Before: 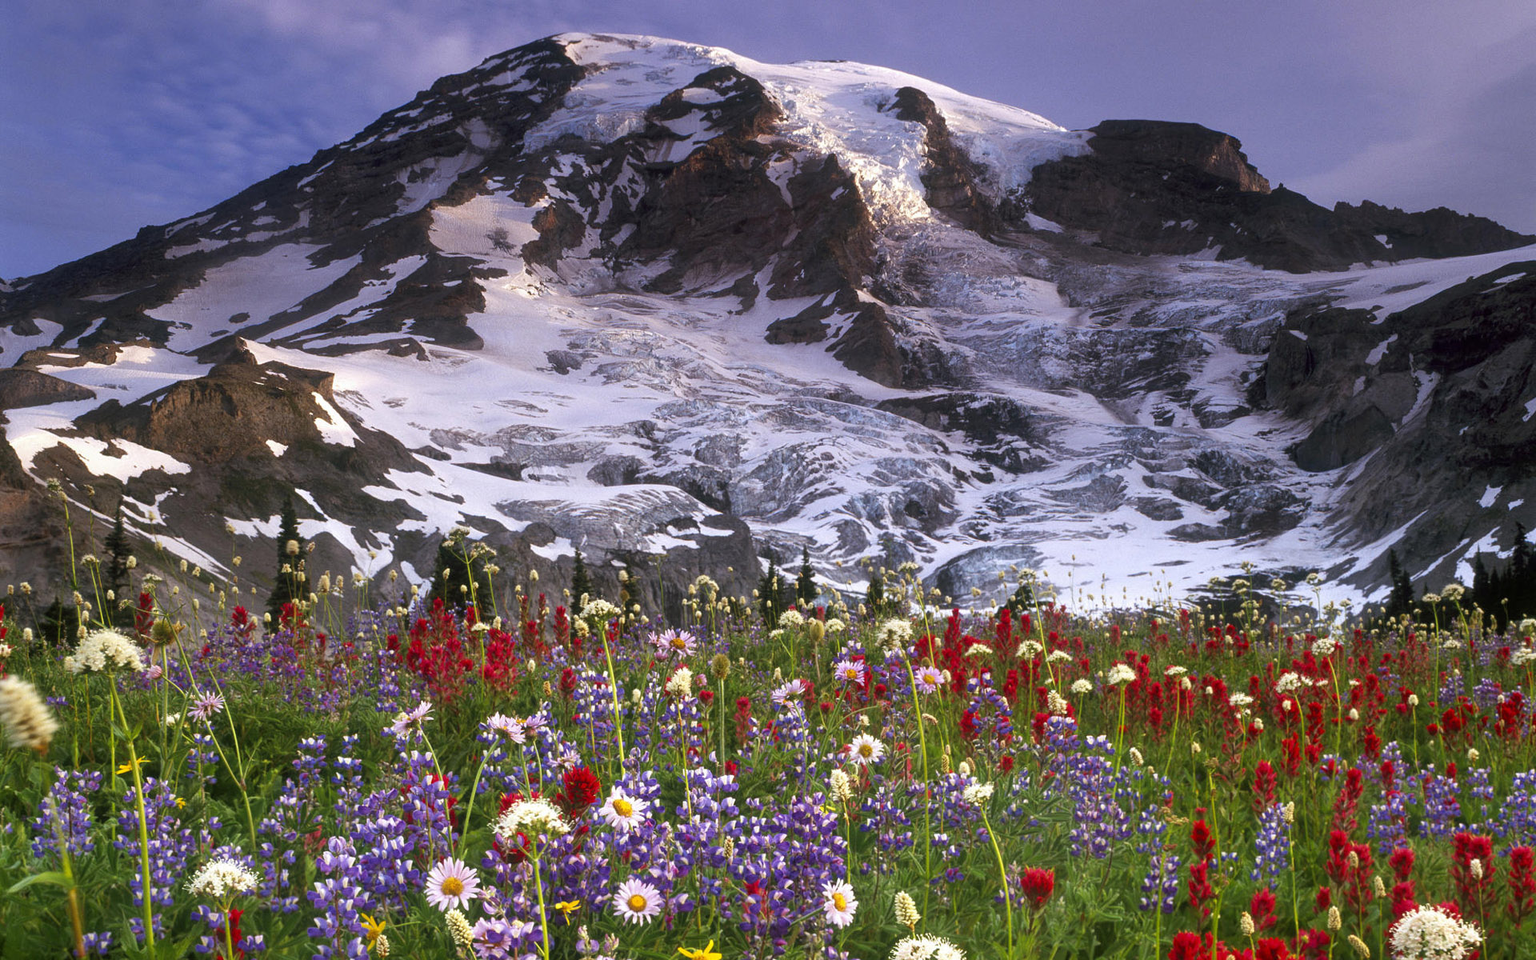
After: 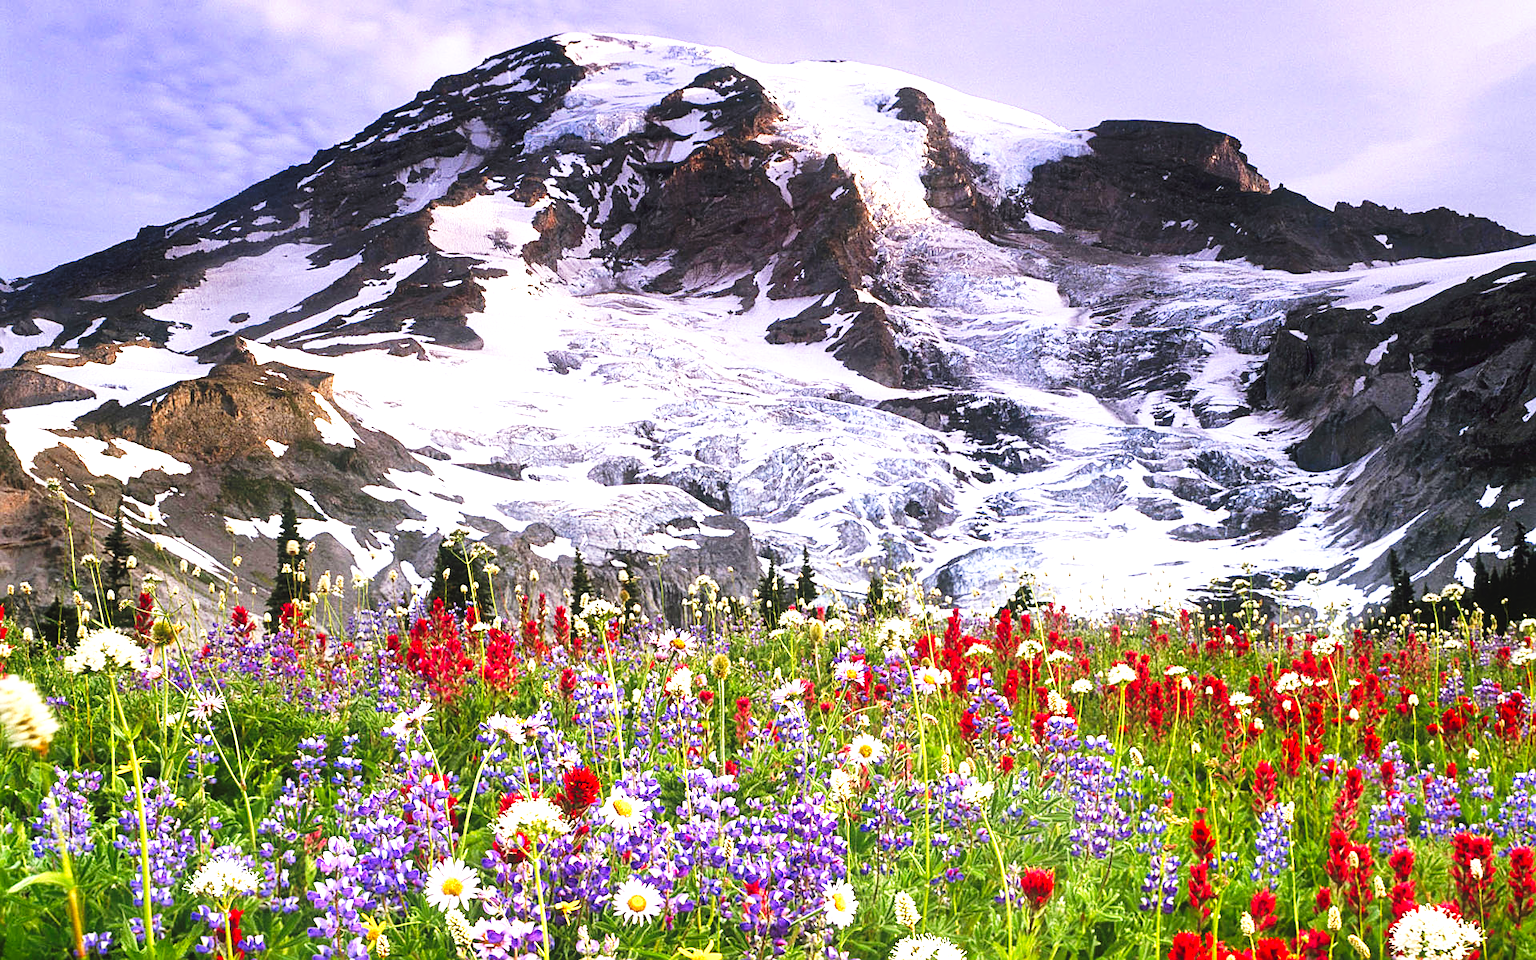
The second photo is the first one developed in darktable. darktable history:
exposure: black level correction 0, exposure 1.375 EV, compensate exposure bias true, compensate highlight preservation false
sharpen: on, module defaults
tone curve: curves: ch0 [(0, 0) (0.003, 0.047) (0.011, 0.047) (0.025, 0.049) (0.044, 0.051) (0.069, 0.055) (0.1, 0.066) (0.136, 0.089) (0.177, 0.12) (0.224, 0.155) (0.277, 0.205) (0.335, 0.281) (0.399, 0.37) (0.468, 0.47) (0.543, 0.574) (0.623, 0.687) (0.709, 0.801) (0.801, 0.89) (0.898, 0.963) (1, 1)], preserve colors none
